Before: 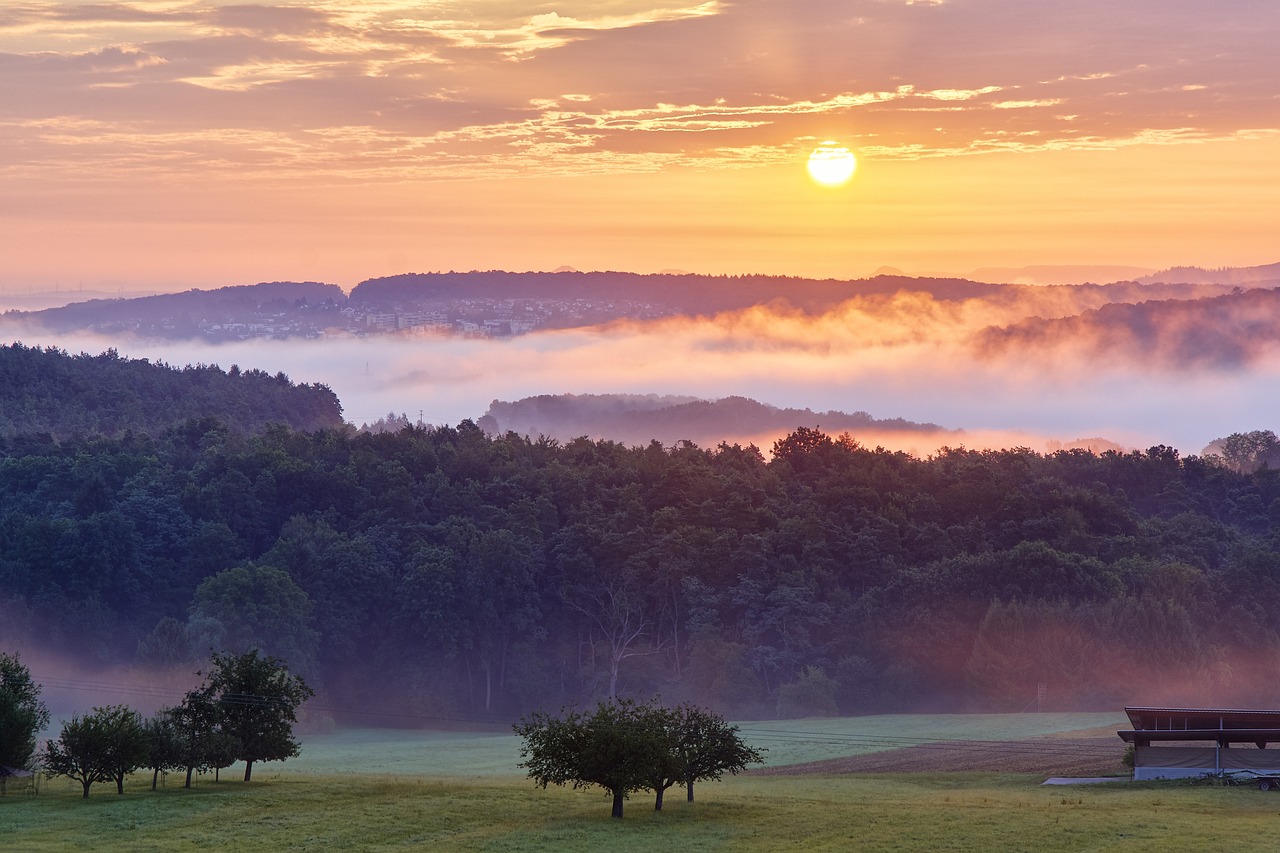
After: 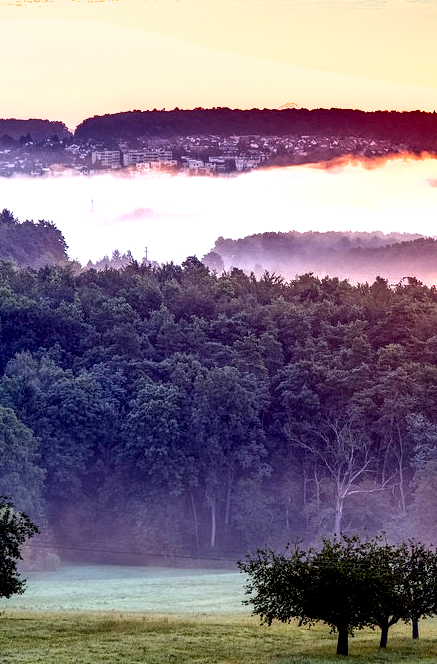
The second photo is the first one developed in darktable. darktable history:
local contrast: highlights 20%, shadows 71%, detail 170%
shadows and highlights: shadows 30.6, highlights -62.57, soften with gaussian
exposure: black level correction 0.011, exposure 1.087 EV, compensate highlight preservation false
crop and rotate: left 21.516%, top 19.116%, right 44.292%, bottom 2.965%
